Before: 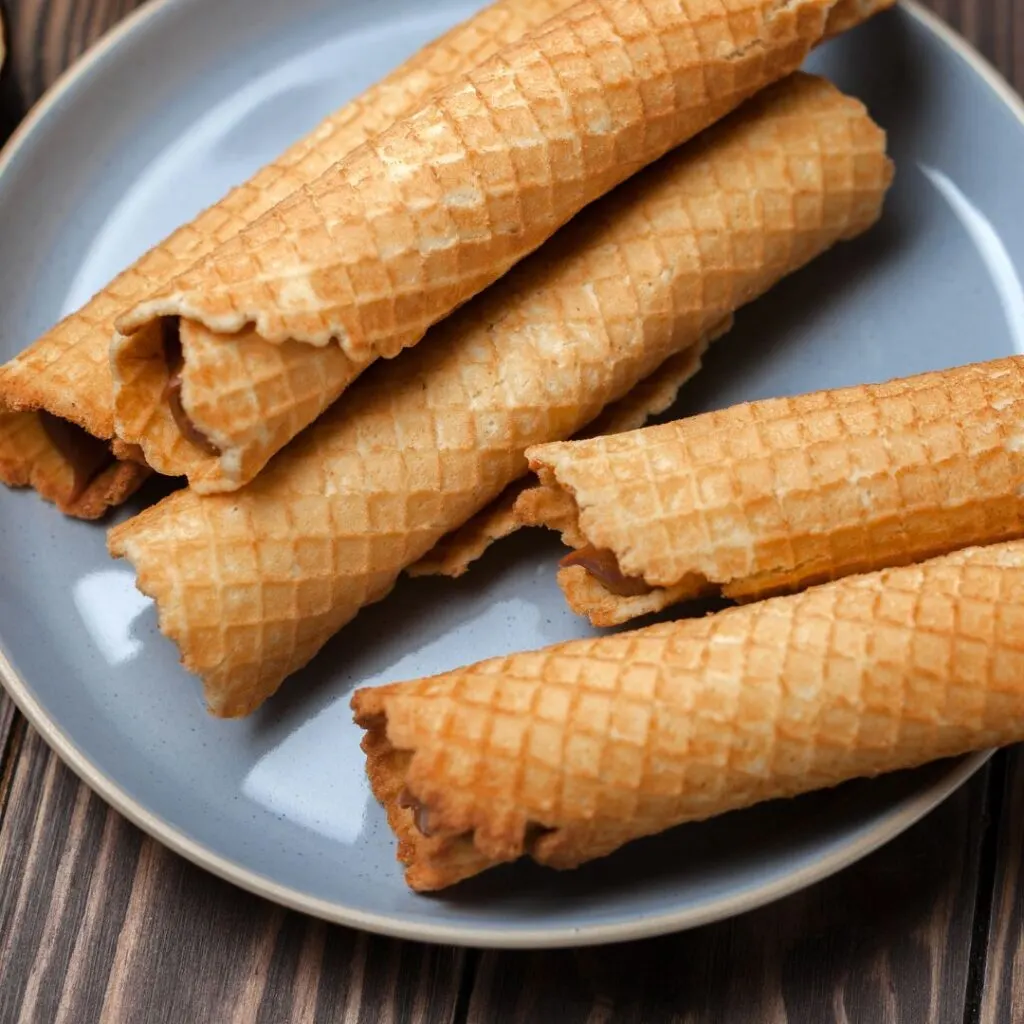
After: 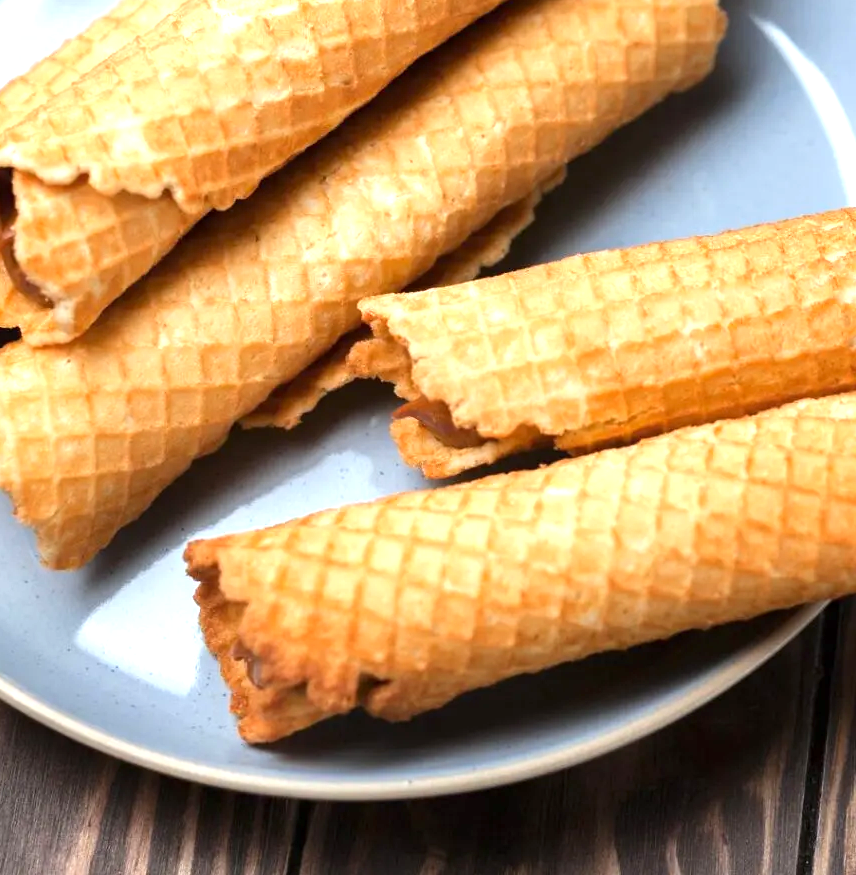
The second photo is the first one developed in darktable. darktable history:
crop: left 16.332%, top 14.491%
exposure: exposure 0.912 EV, compensate highlight preservation false
